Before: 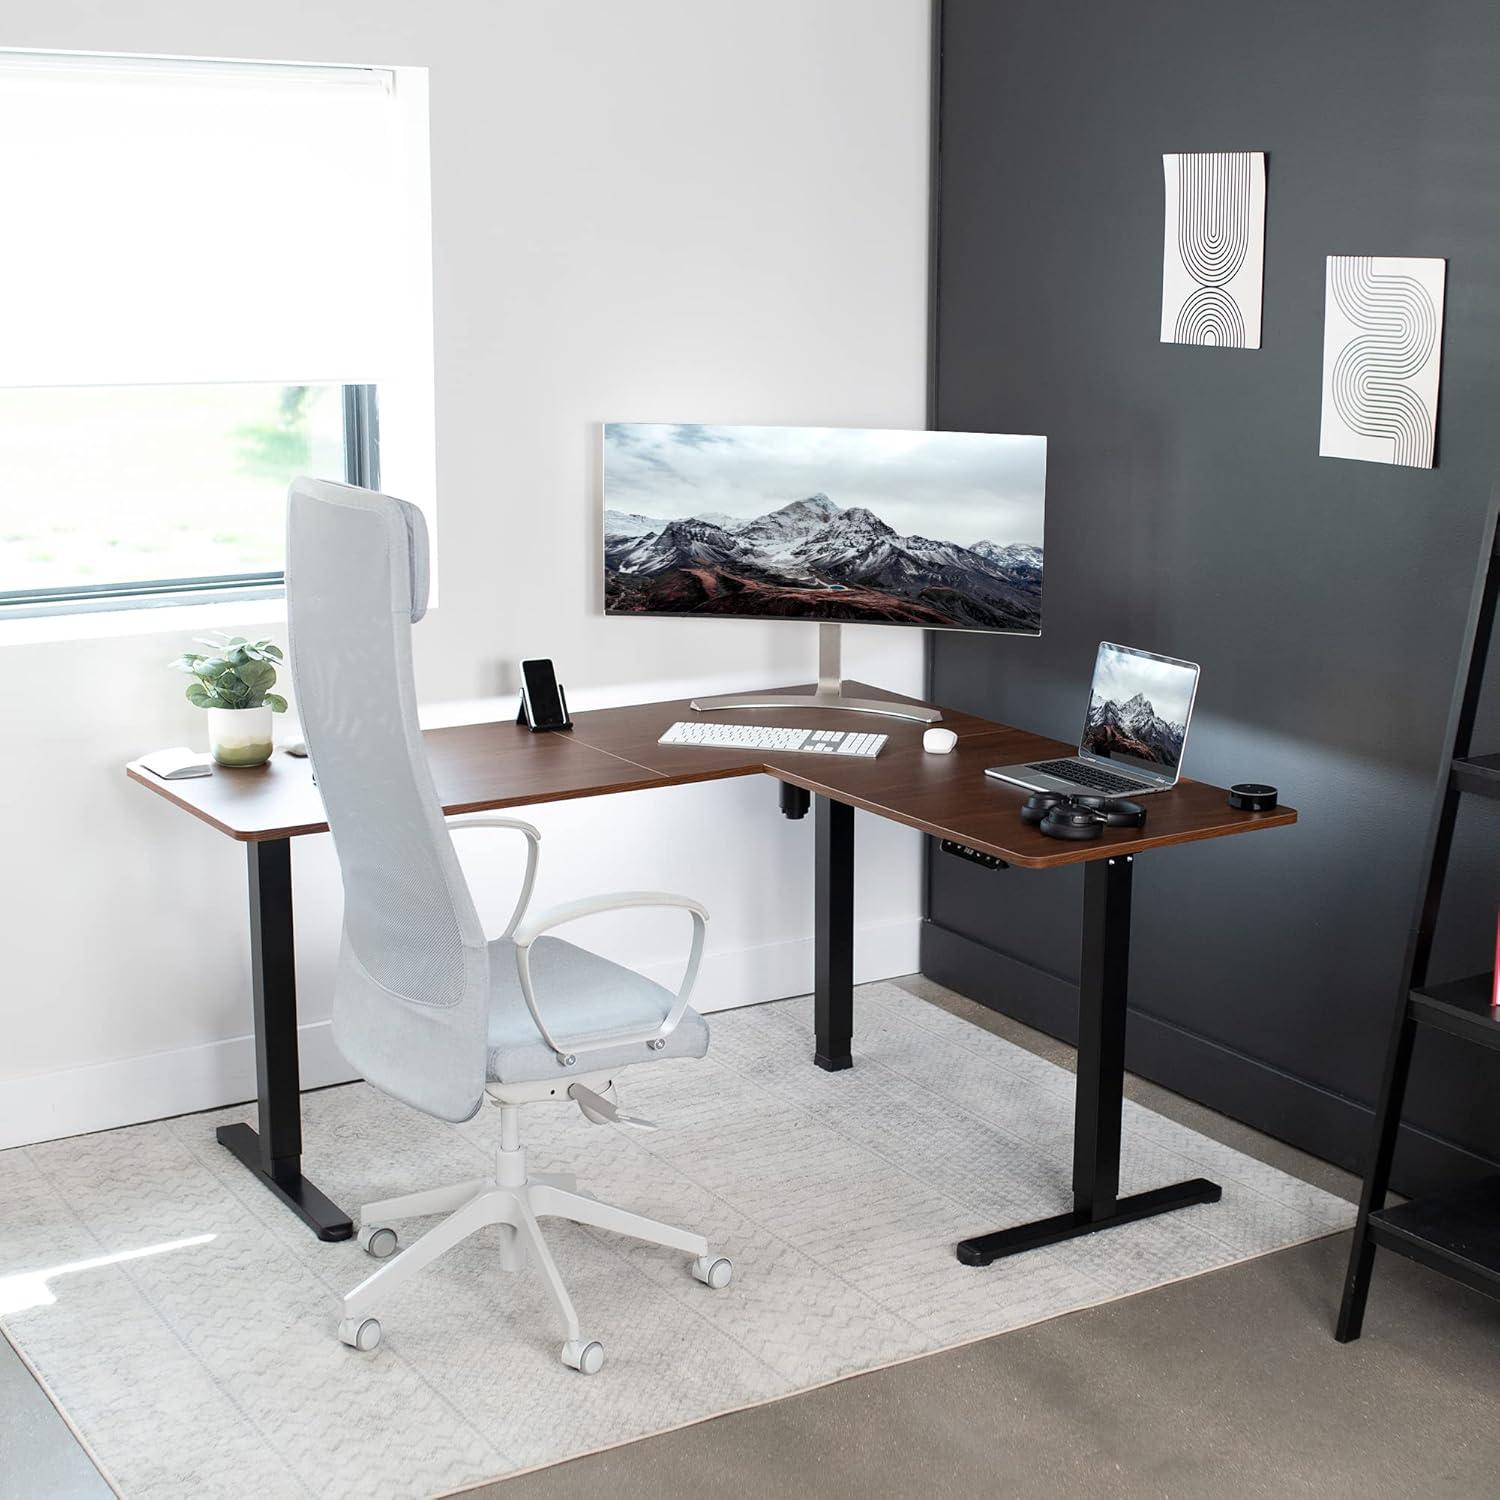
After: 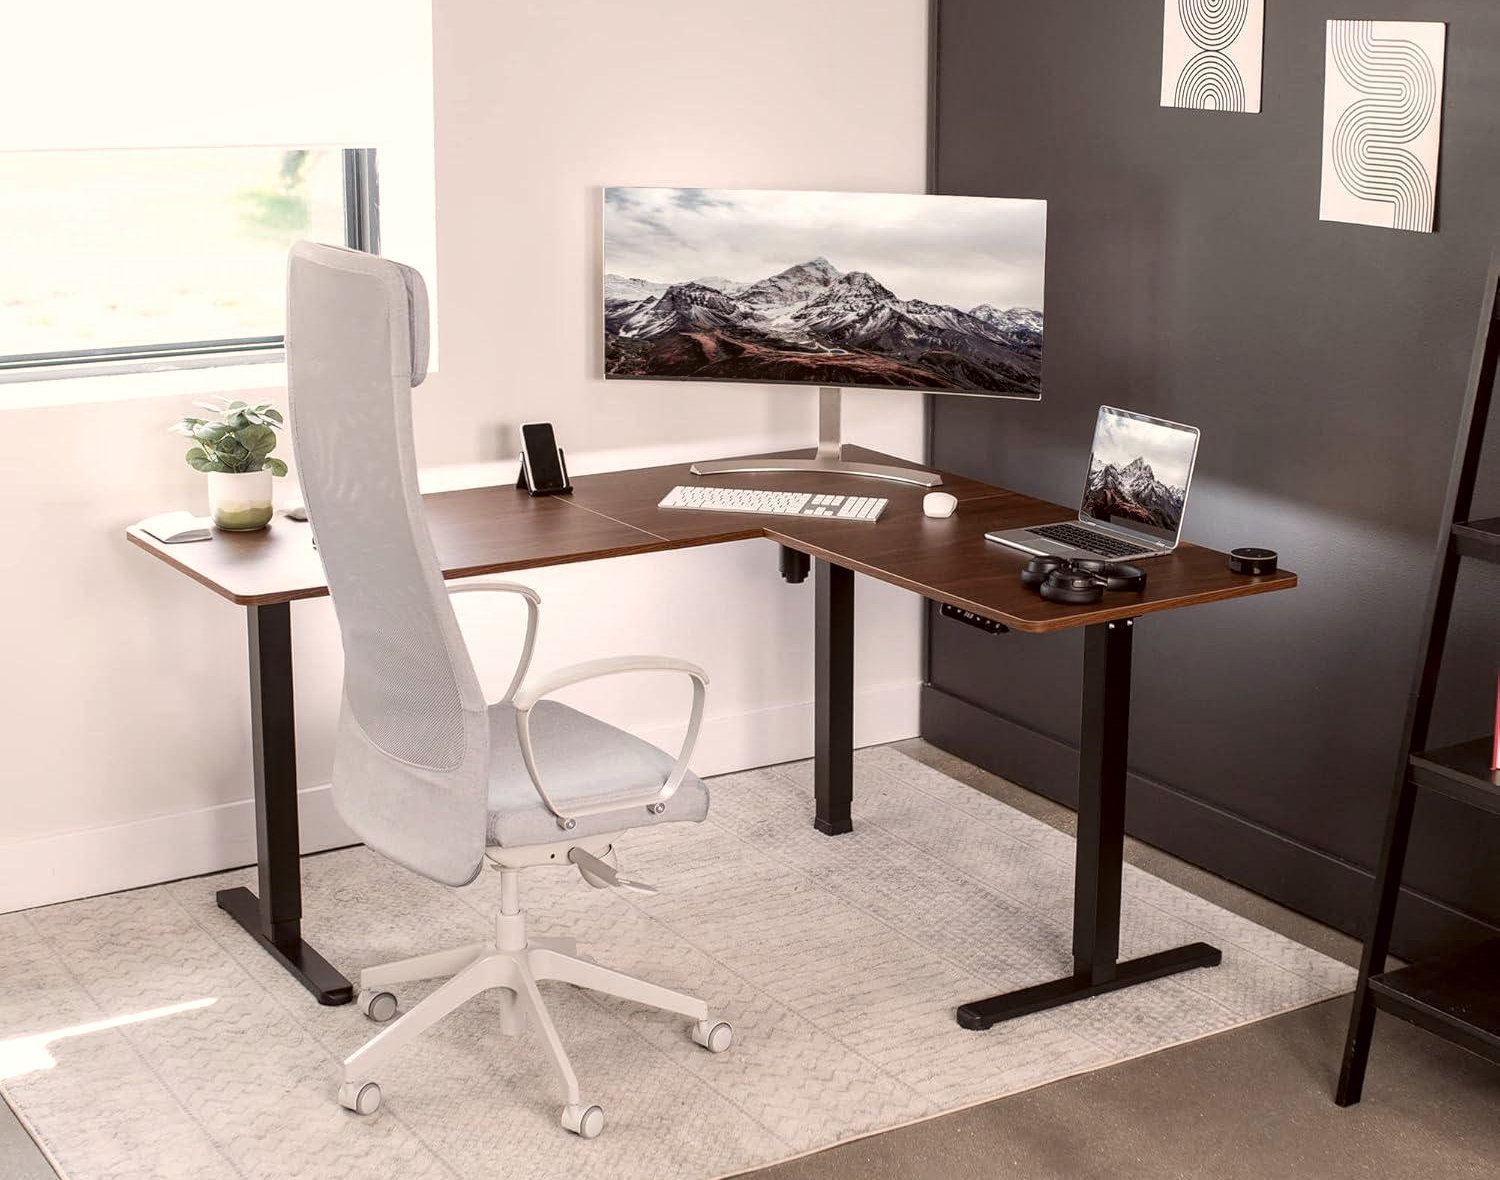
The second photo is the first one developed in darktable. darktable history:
local contrast: on, module defaults
color correction: highlights a* 6.57, highlights b* 8.21, shadows a* 5.75, shadows b* 6.94, saturation 0.9
crop and rotate: top 15.818%, bottom 5.496%
